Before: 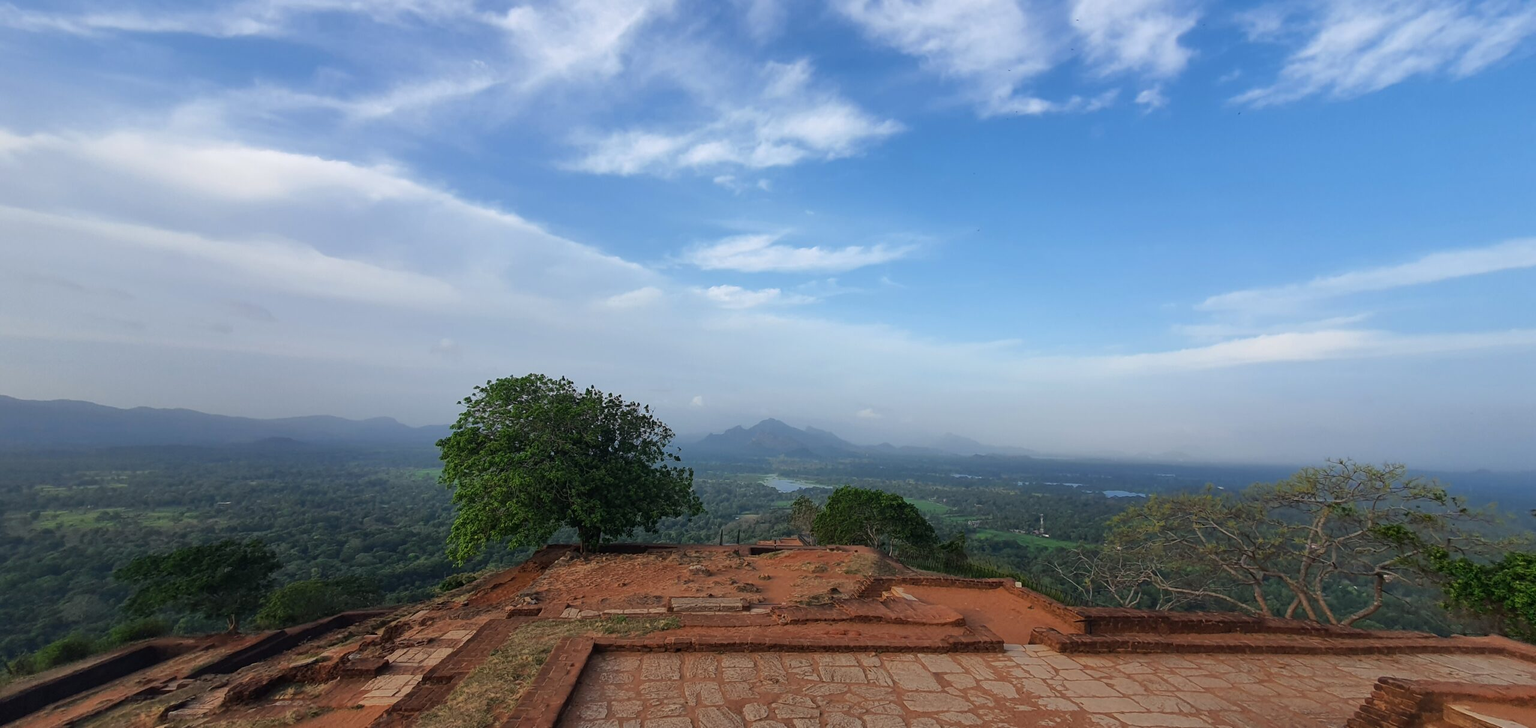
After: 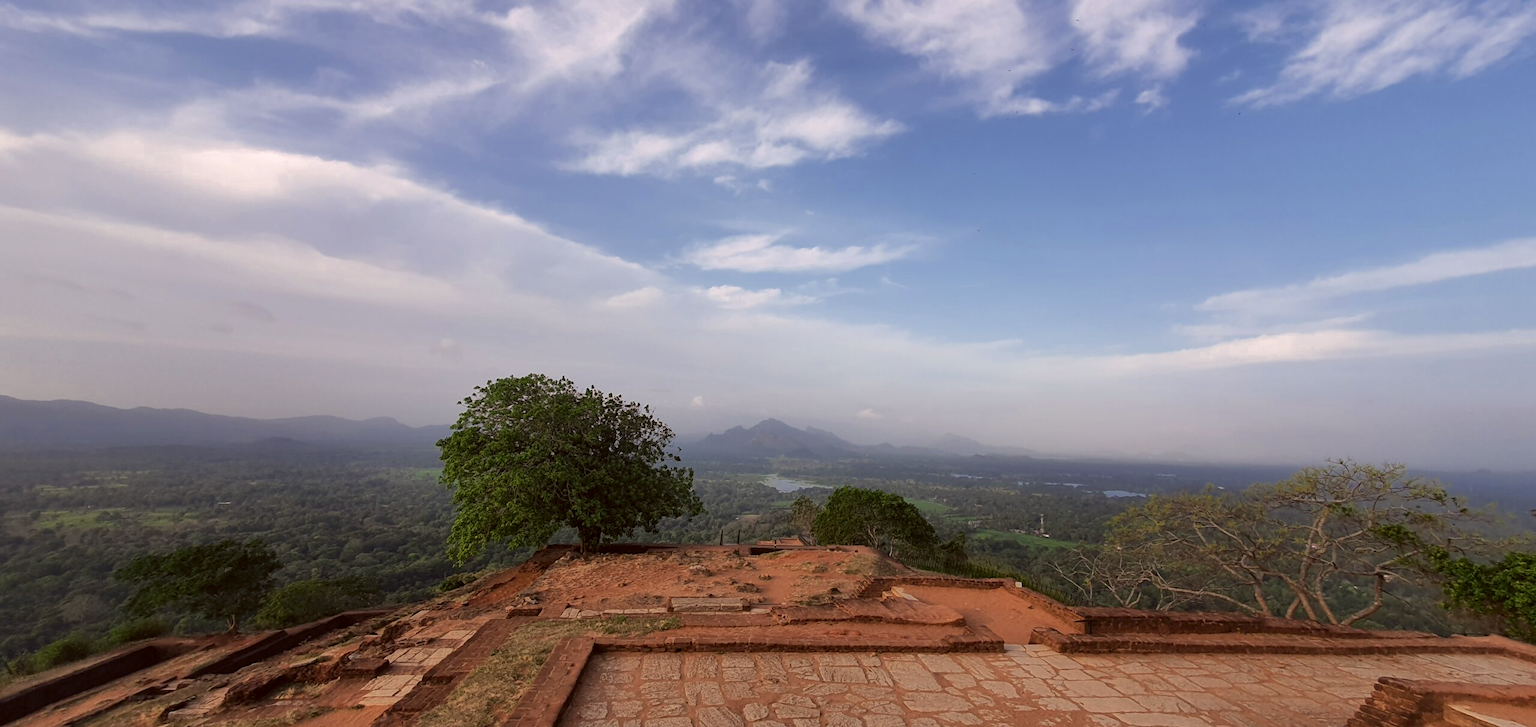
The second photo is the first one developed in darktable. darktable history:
exposure: black level correction 0.001, compensate highlight preservation false
color correction: highlights a* 6.62, highlights b* 7.47, shadows a* 5.76, shadows b* 7.16, saturation 0.914
color zones: curves: ch0 [(0, 0.465) (0.092, 0.596) (0.289, 0.464) (0.429, 0.453) (0.571, 0.464) (0.714, 0.455) (0.857, 0.462) (1, 0.465)]
